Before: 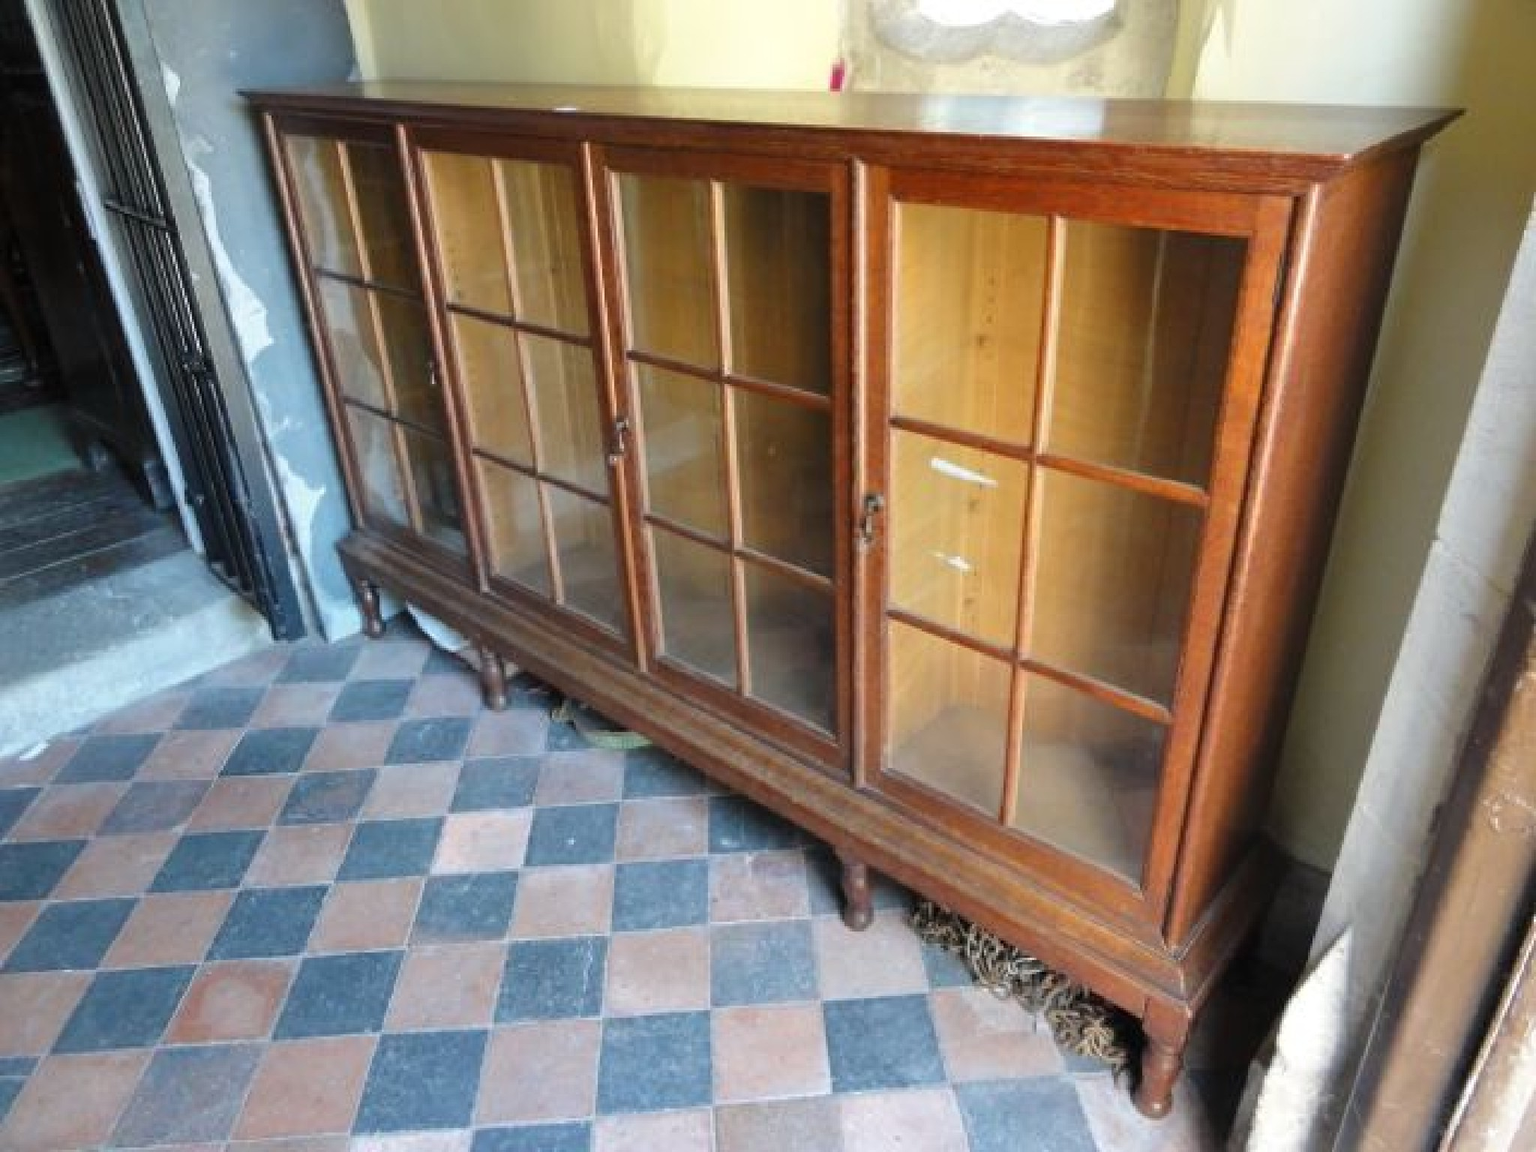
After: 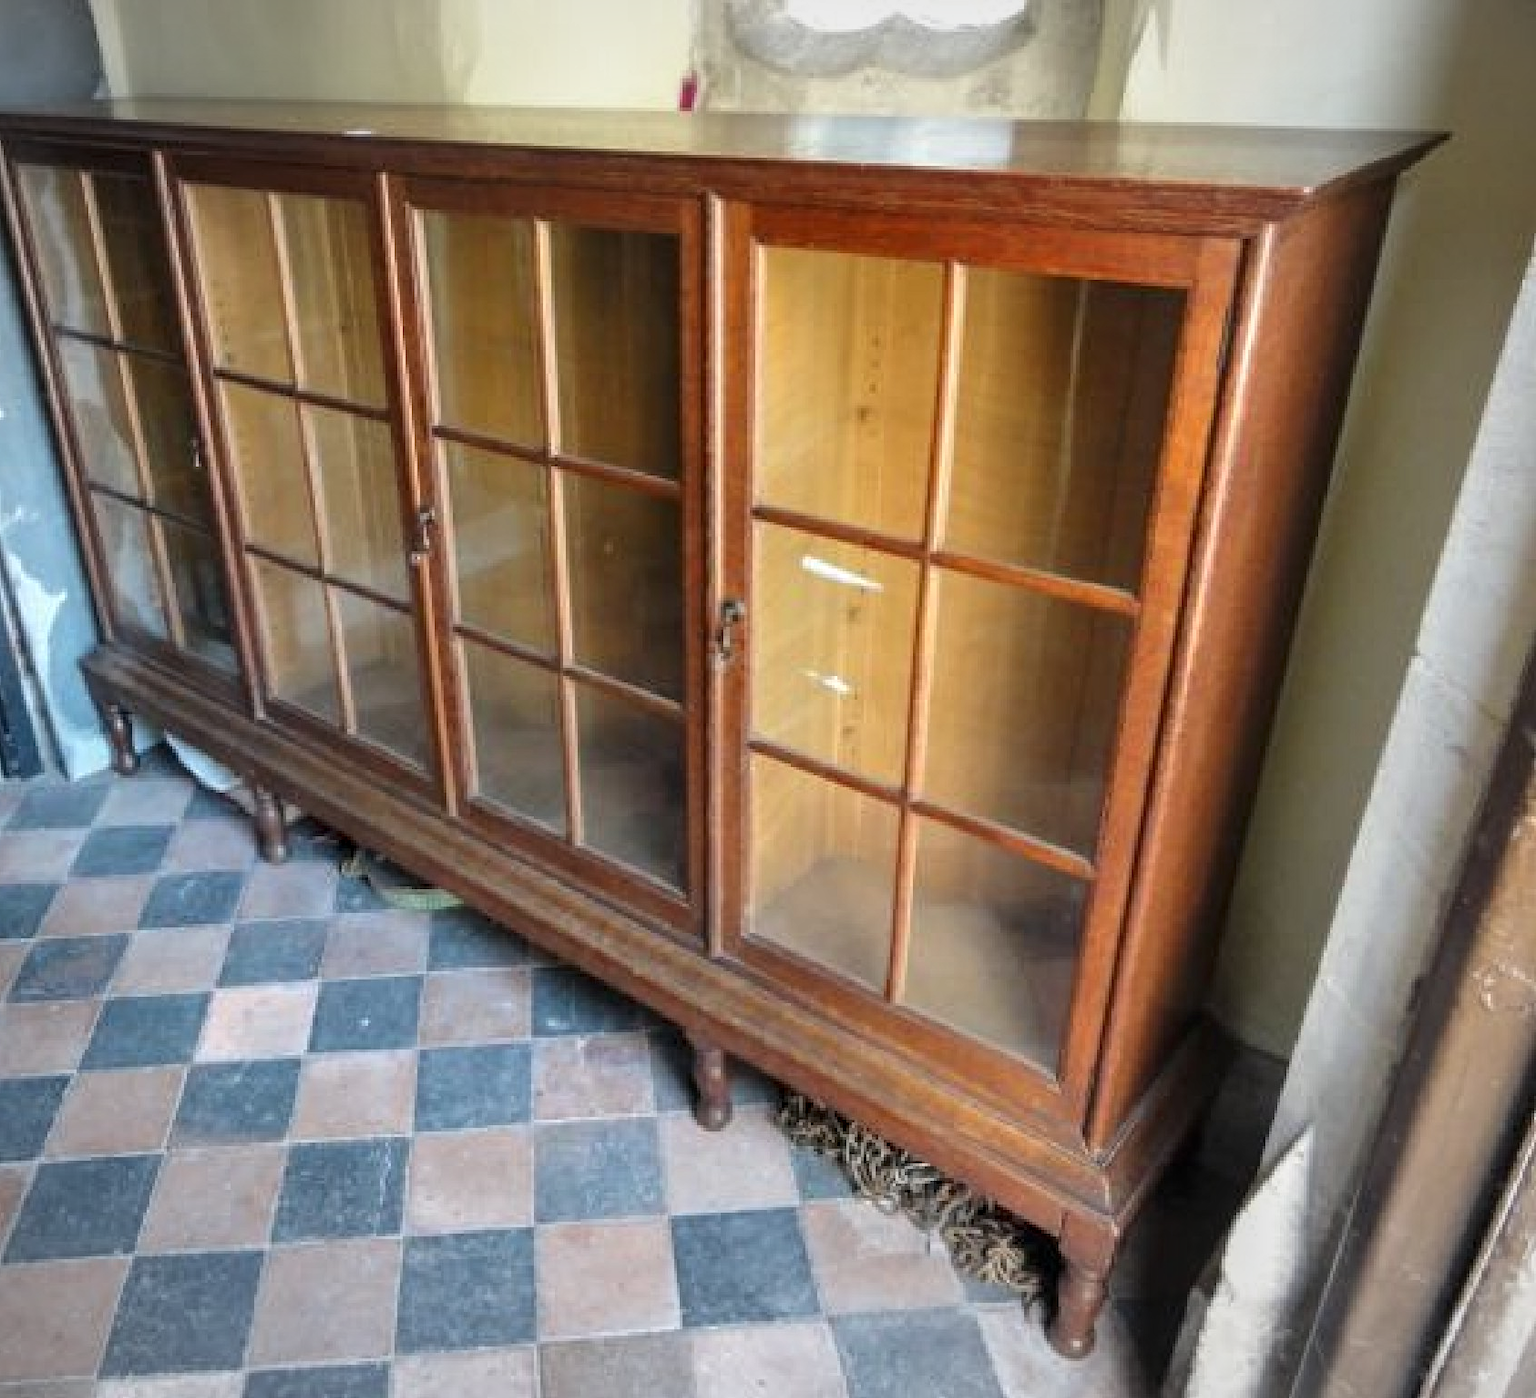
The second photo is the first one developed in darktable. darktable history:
local contrast: on, module defaults
vignetting: fall-off start 97.53%, fall-off radius 99.65%, brightness -0.446, saturation -0.688, width/height ratio 1.374
crop: left 17.663%, bottom 0.035%
shadows and highlights: radius 125.76, shadows 30.38, highlights -30.99, low approximation 0.01, soften with gaussian
